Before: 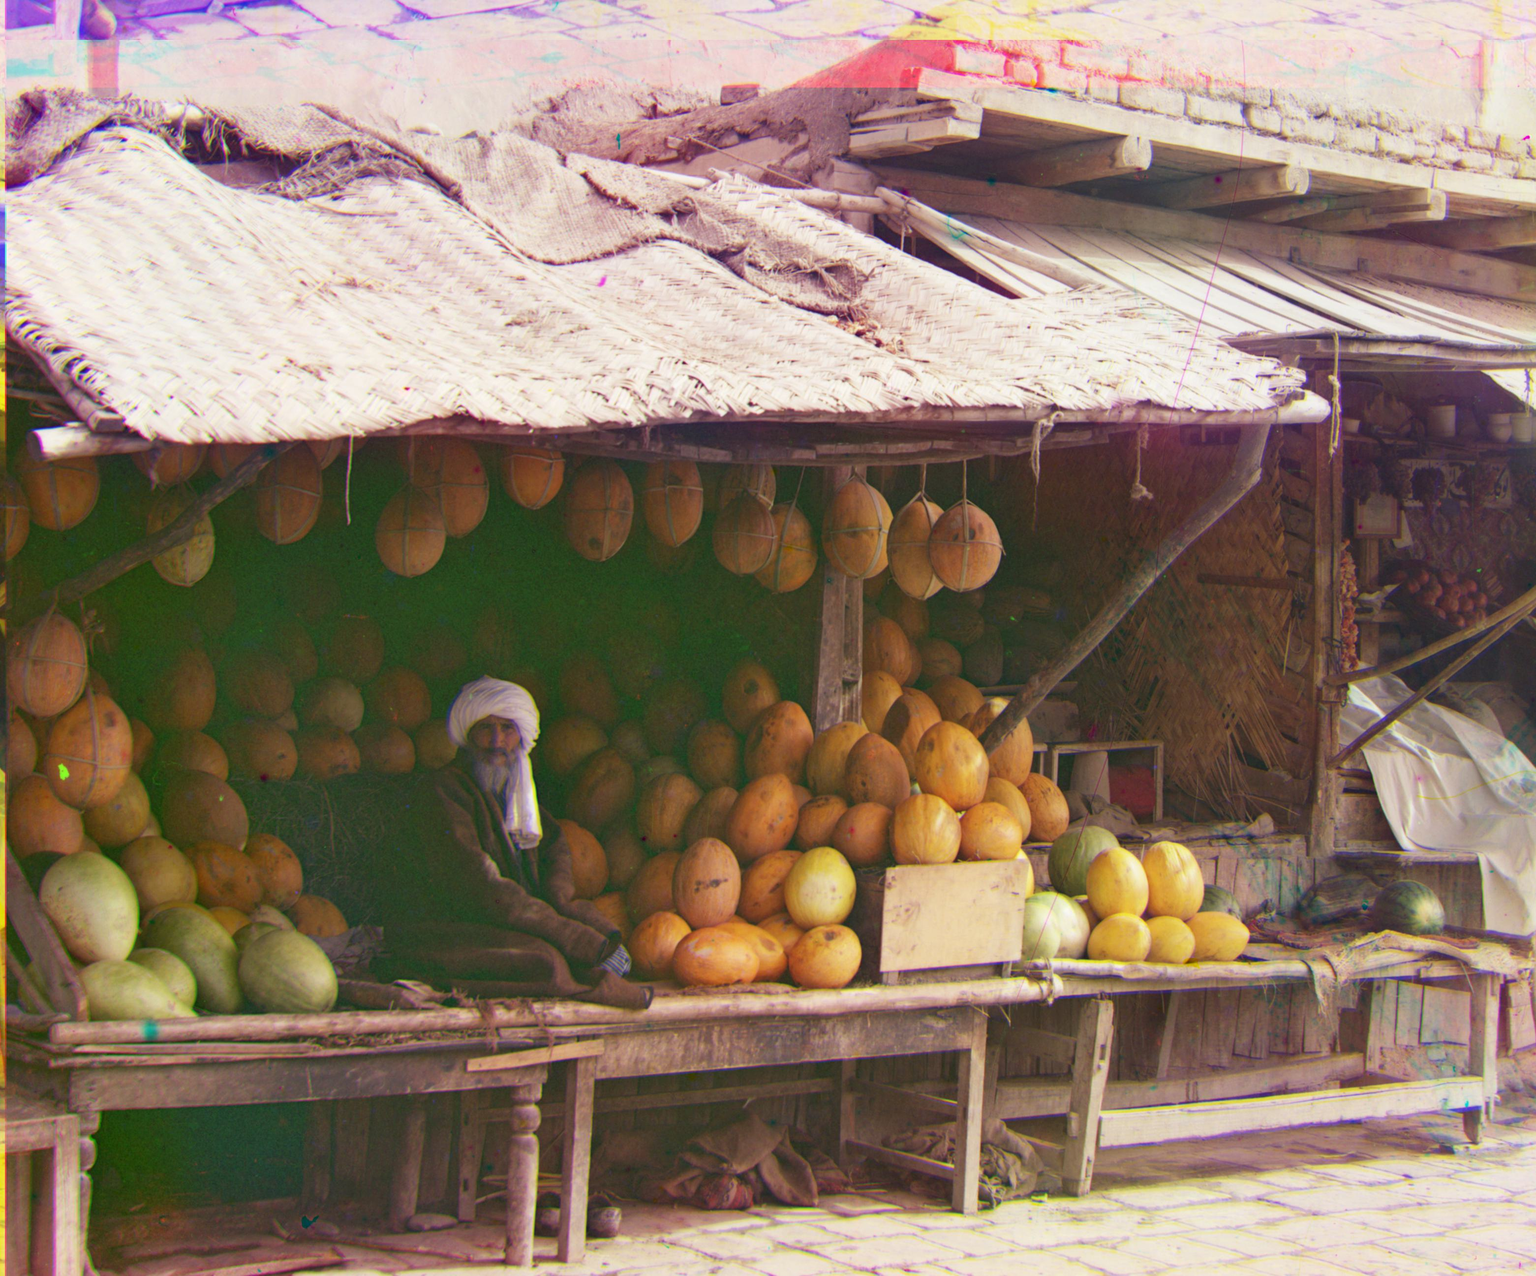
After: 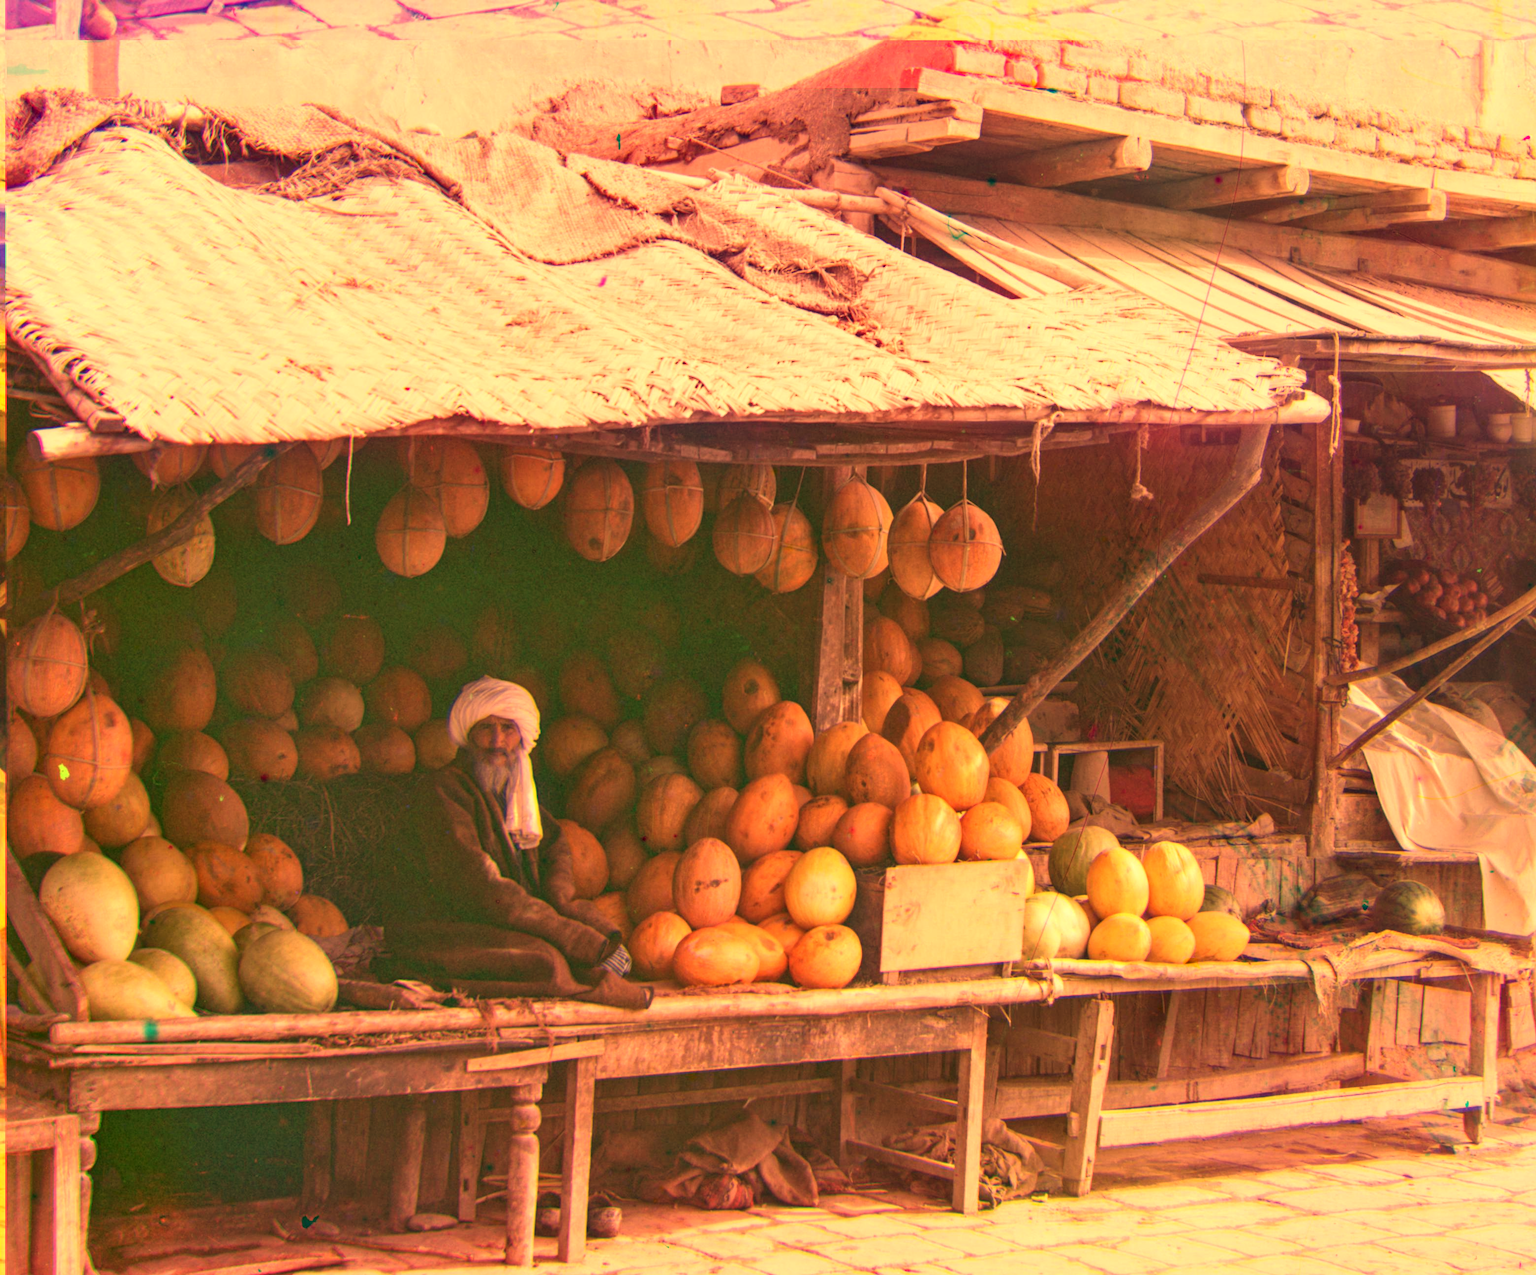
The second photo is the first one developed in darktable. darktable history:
local contrast: on, module defaults
white balance: red 1.467, blue 0.684
